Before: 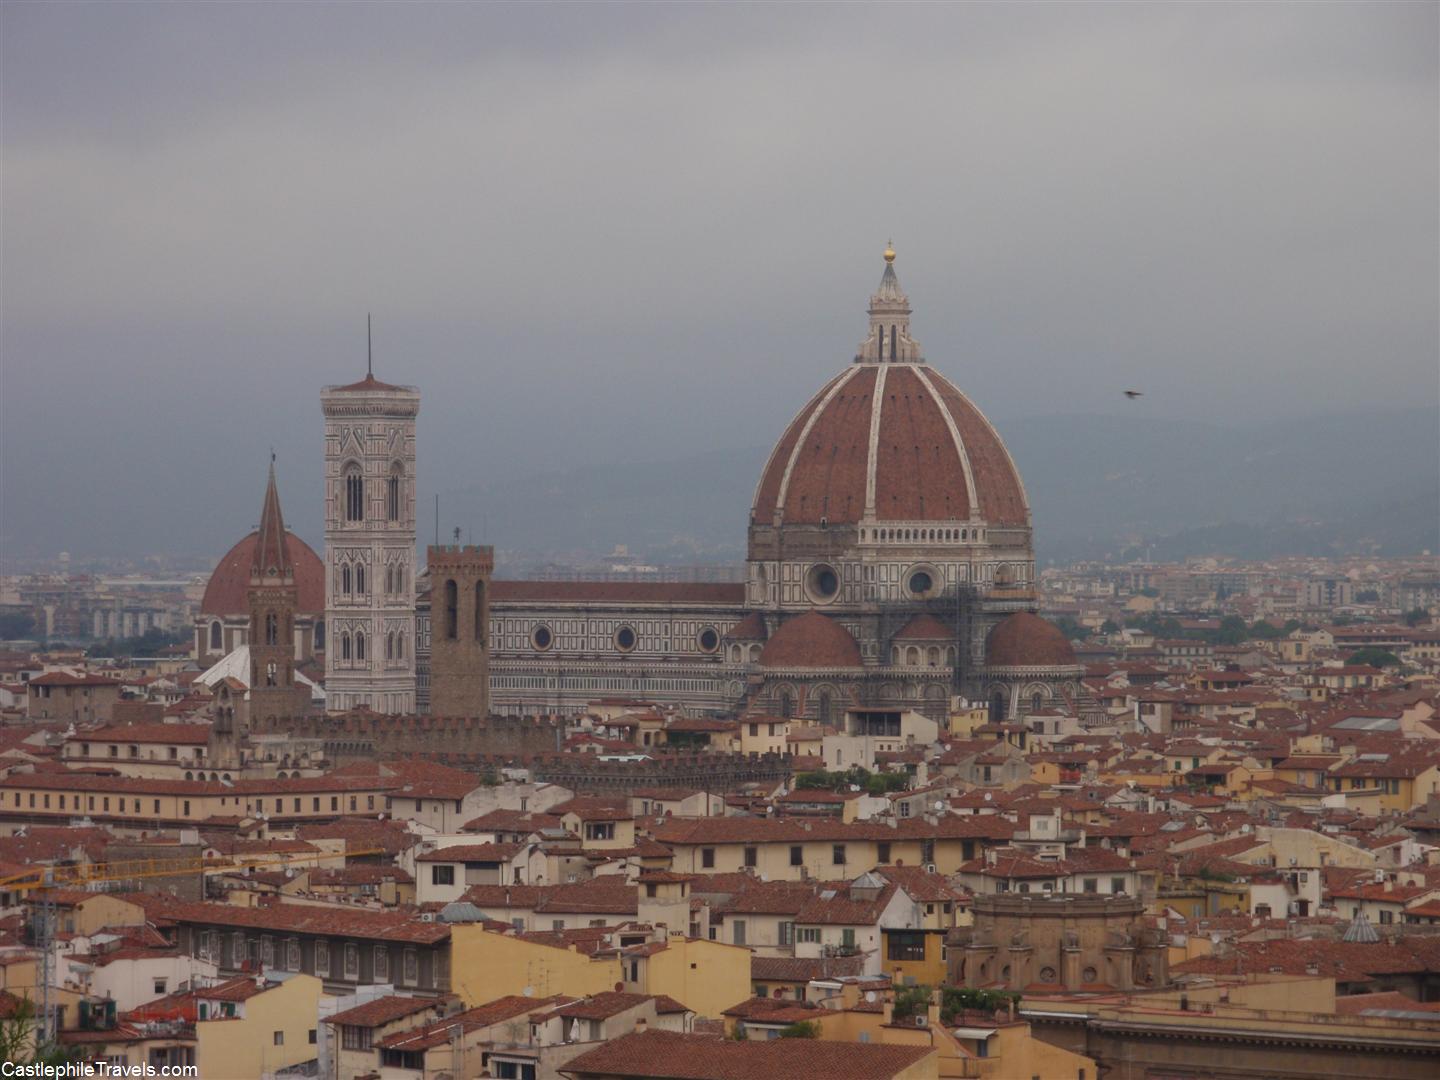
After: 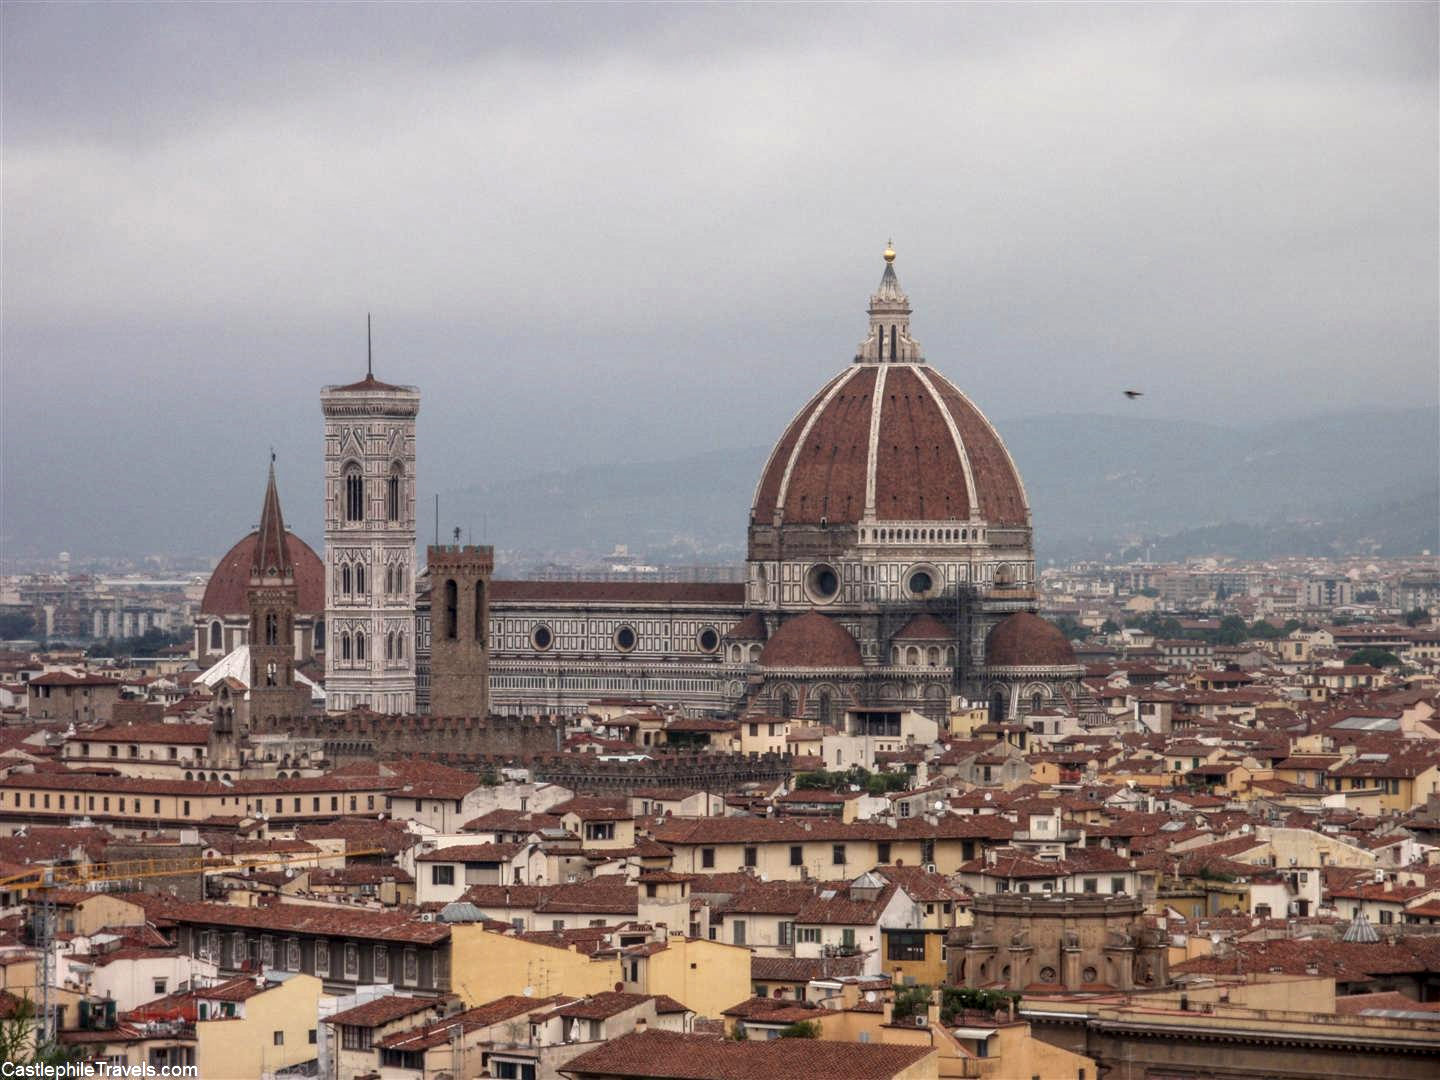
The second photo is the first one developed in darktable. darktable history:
local contrast: highlights 1%, shadows 2%, detail 182%
exposure: black level correction -0.002, exposure 0.545 EV, compensate highlight preservation false
